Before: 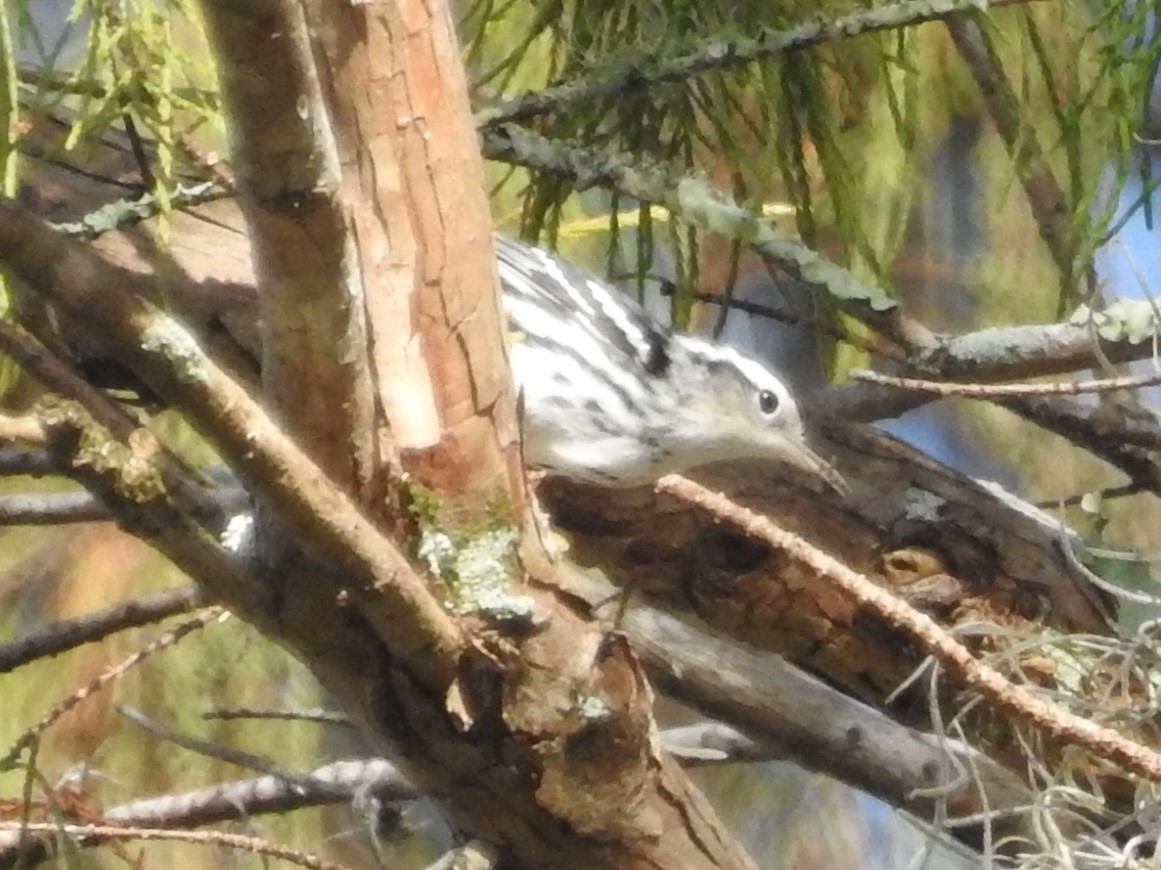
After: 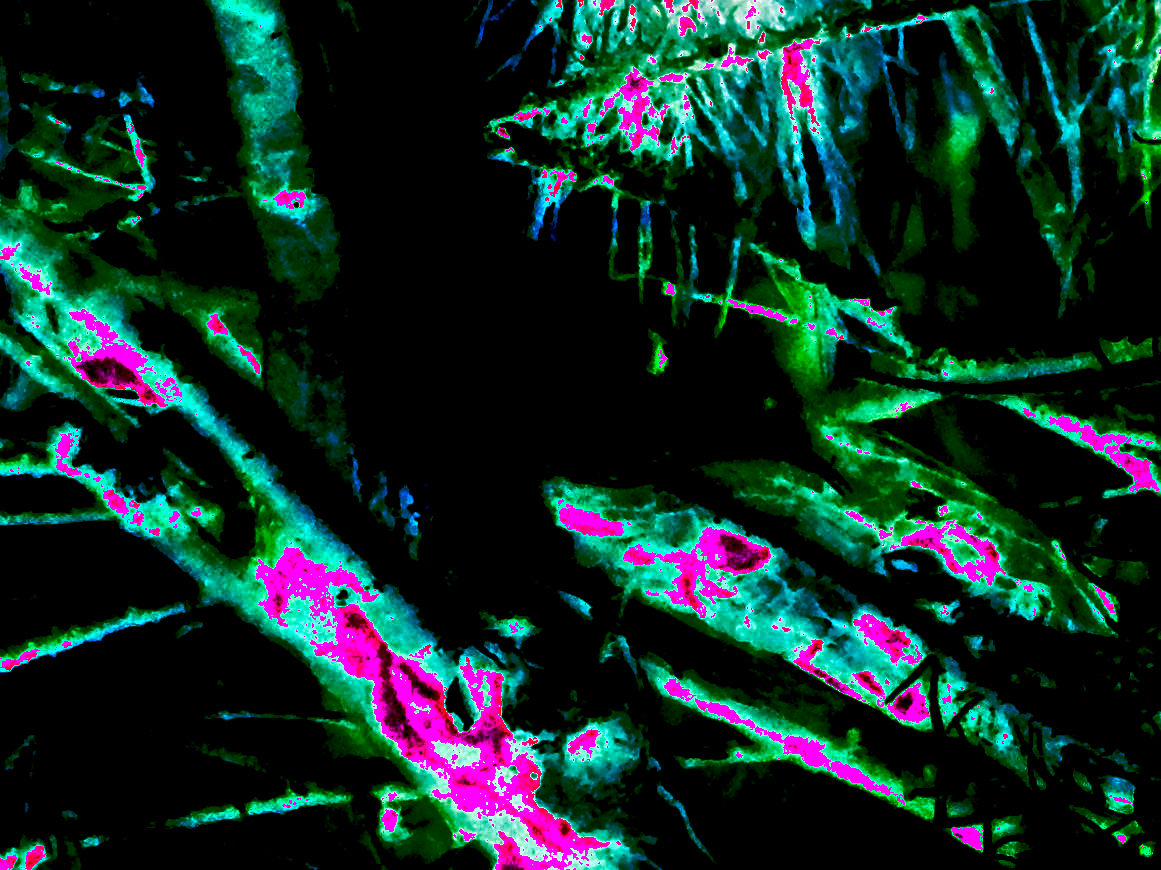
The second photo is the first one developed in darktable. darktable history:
white balance: red 8, blue 8
shadows and highlights: soften with gaussian
